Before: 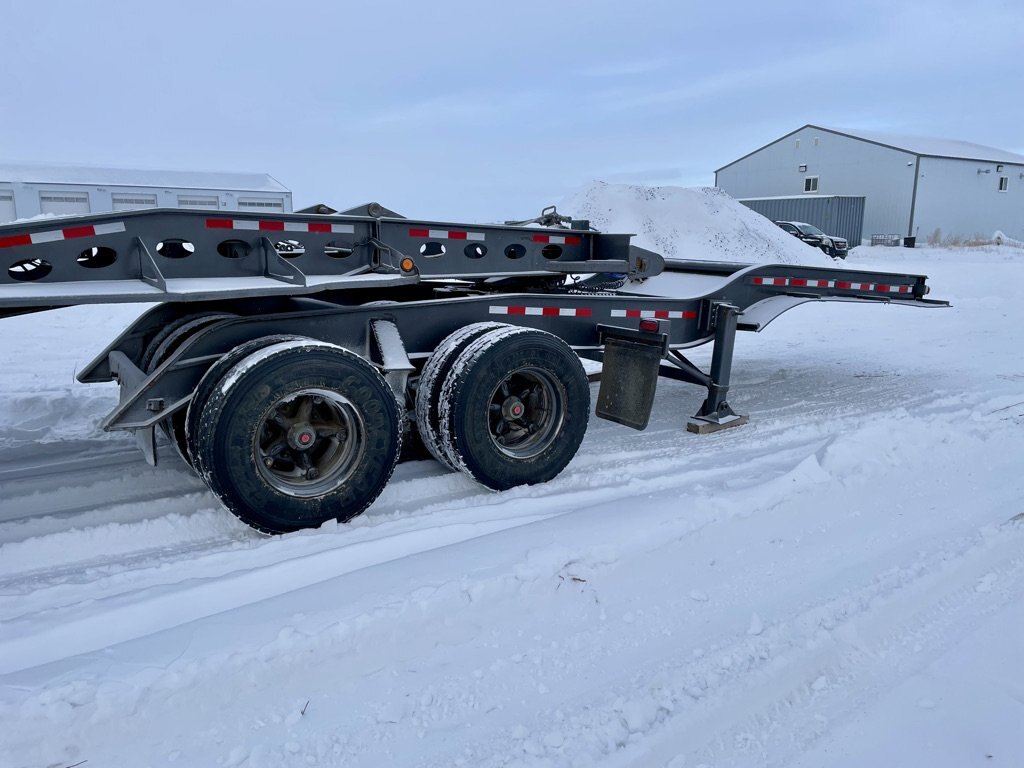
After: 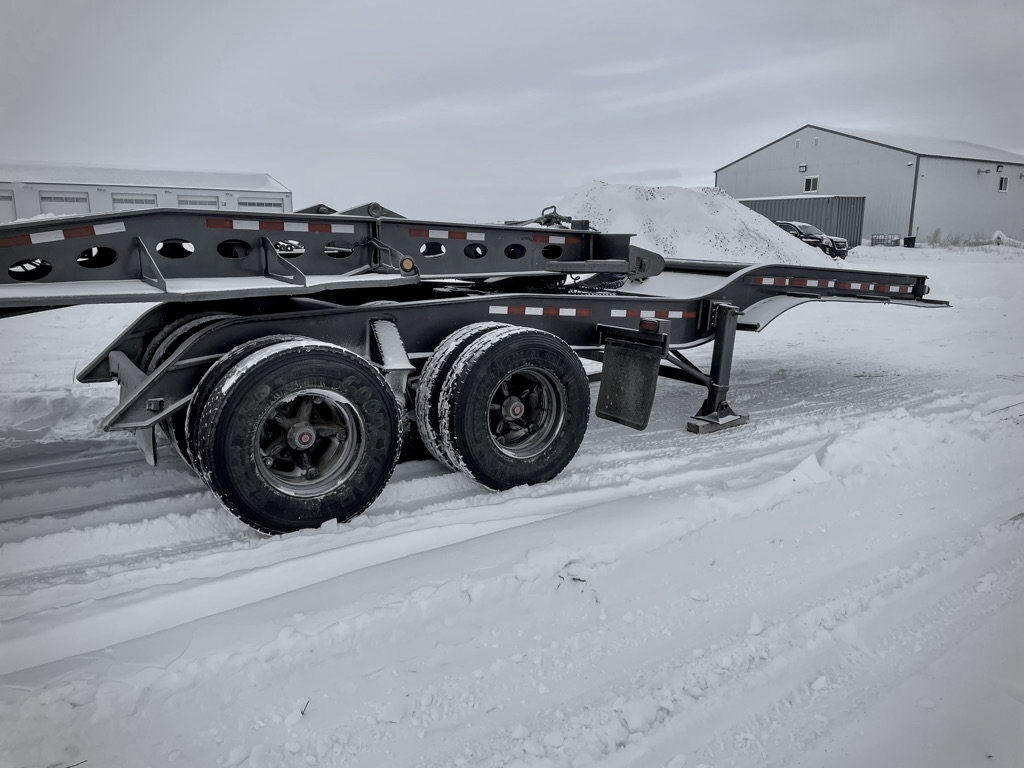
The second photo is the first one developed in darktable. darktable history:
vignetting: fall-off radius 30.95%, brightness -0.33, unbound false
local contrast: on, module defaults
color zones: curves: ch1 [(0, 0.153) (0.143, 0.15) (0.286, 0.151) (0.429, 0.152) (0.571, 0.152) (0.714, 0.151) (0.857, 0.151) (1, 0.153)]
